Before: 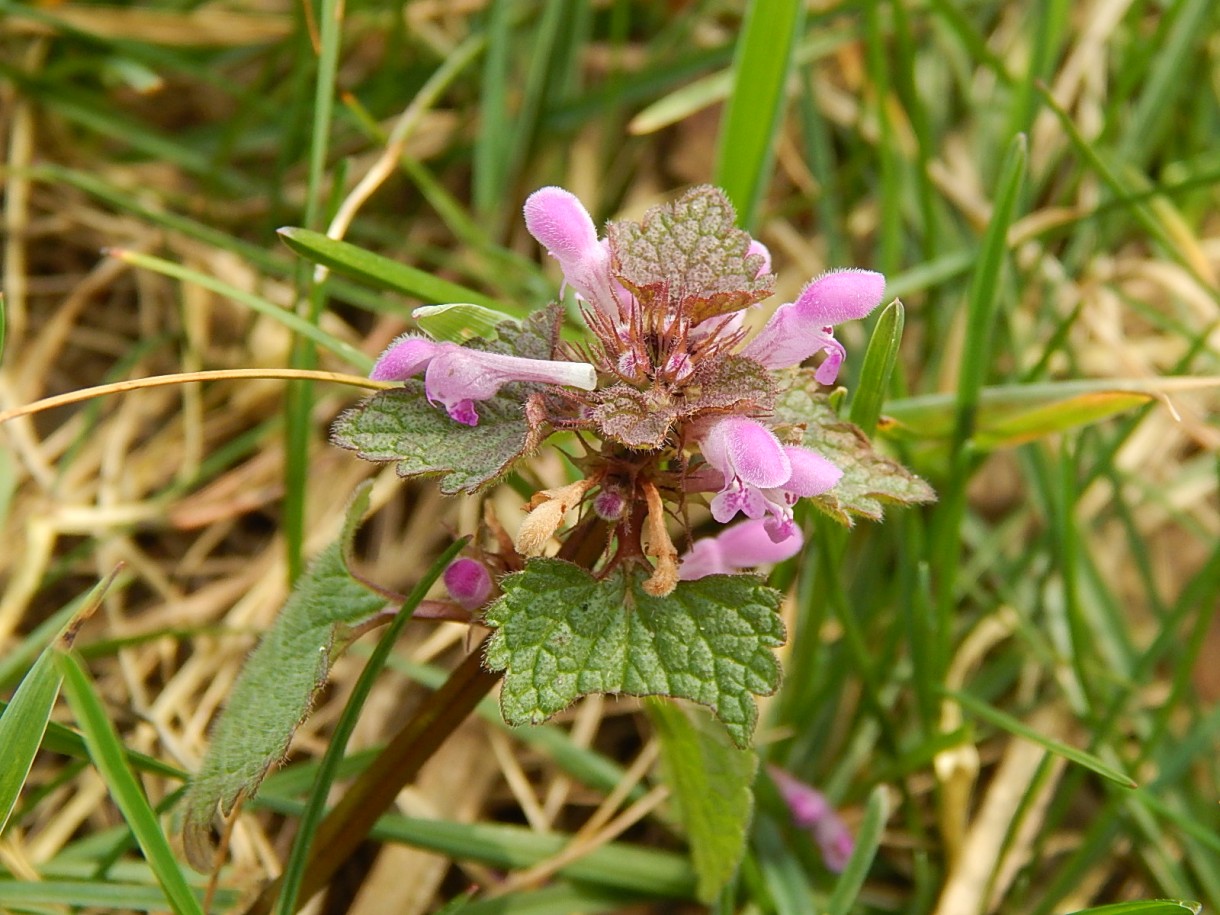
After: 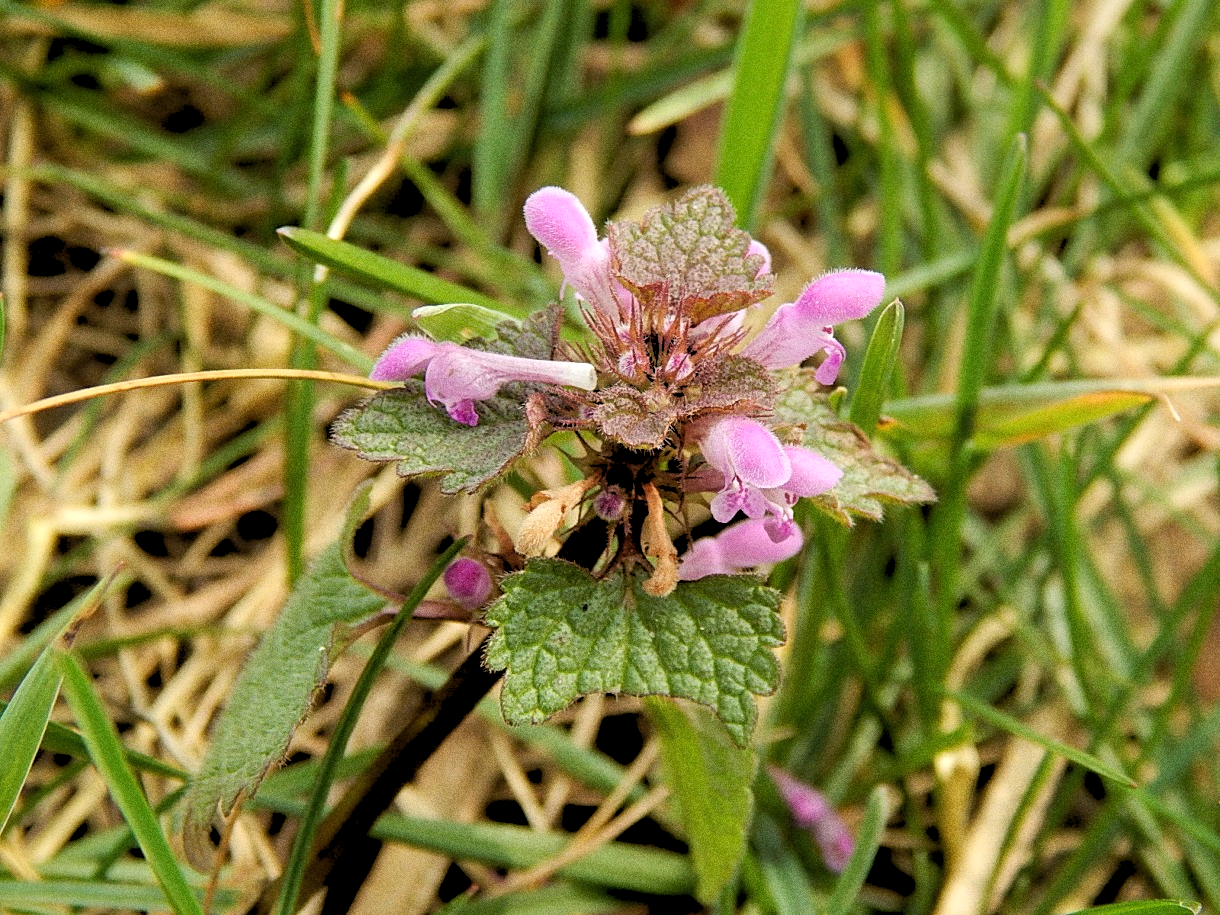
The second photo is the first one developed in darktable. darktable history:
rgb levels: levels [[0.029, 0.461, 0.922], [0, 0.5, 1], [0, 0.5, 1]]
grain: coarseness 0.09 ISO, strength 40%
